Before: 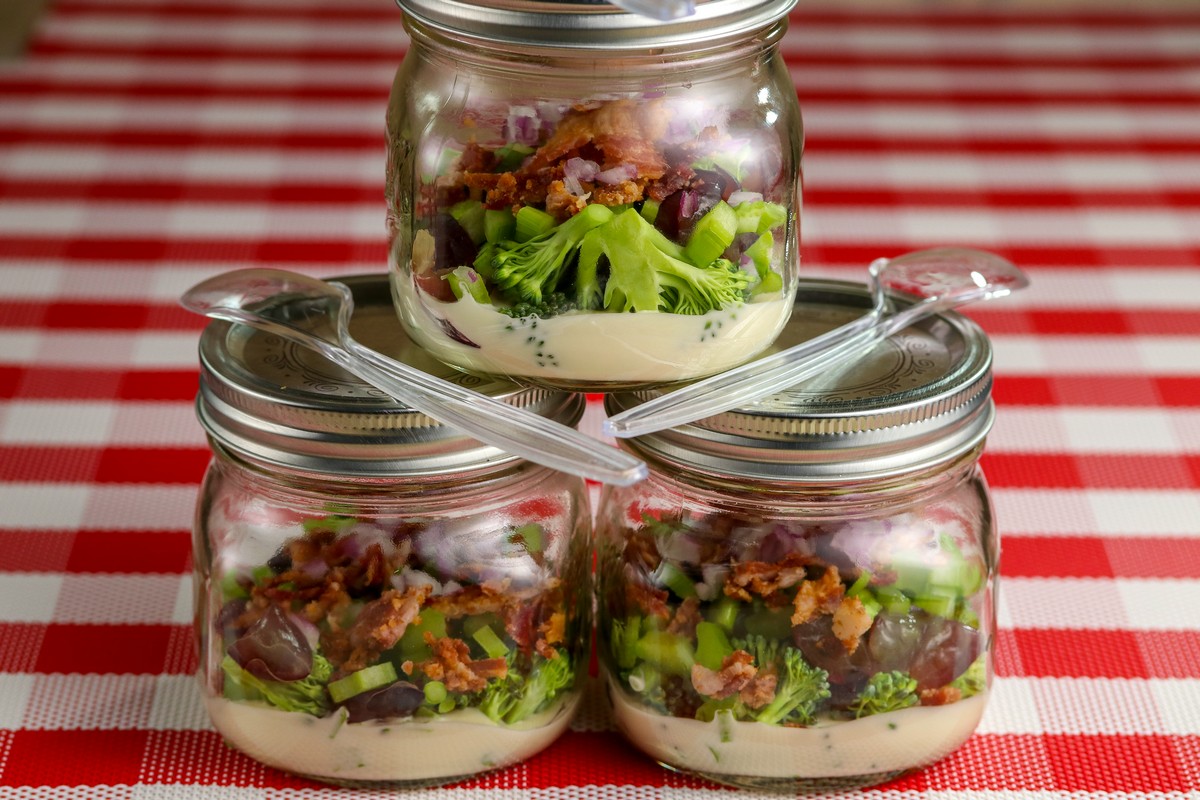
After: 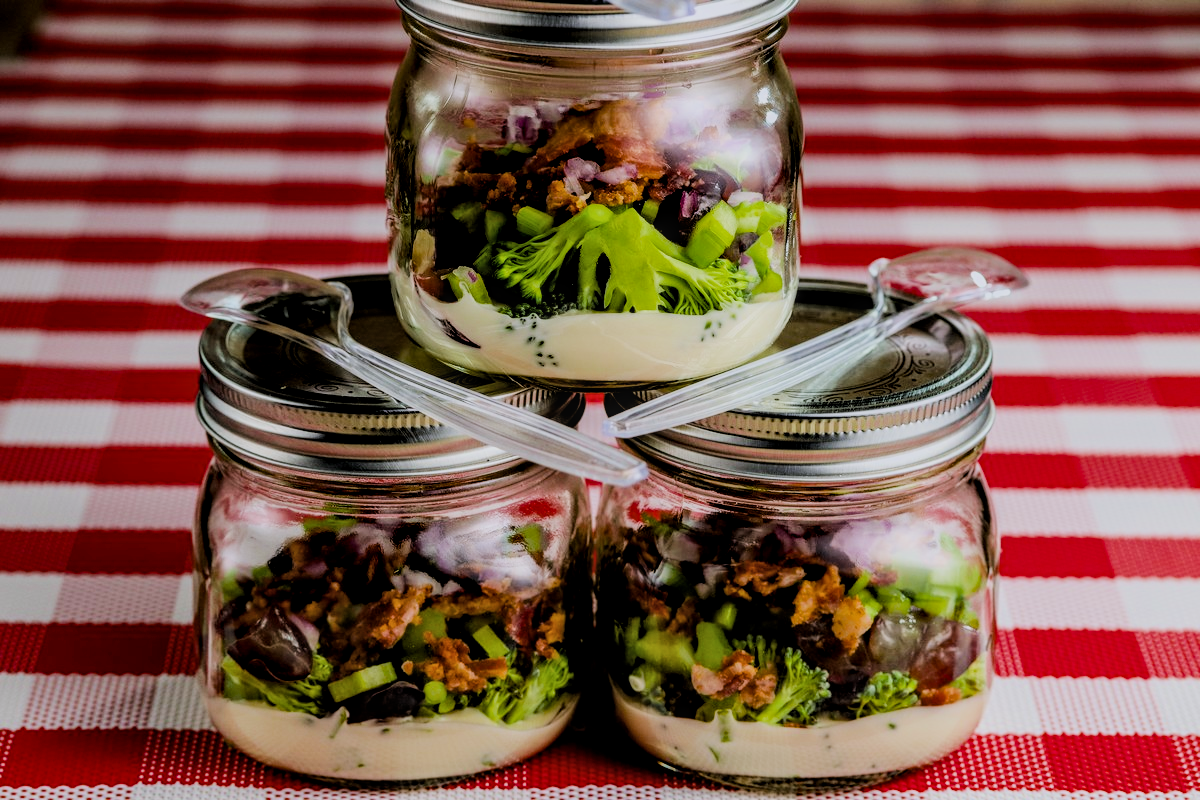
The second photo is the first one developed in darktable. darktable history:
local contrast: on, module defaults
color balance rgb: linear chroma grading › shadows 16%, perceptual saturation grading › global saturation 8%, perceptual saturation grading › shadows 4%, perceptual brilliance grading › global brilliance 2%, perceptual brilliance grading › highlights 8%, perceptual brilliance grading › shadows -4%, global vibrance 16%, saturation formula JzAzBz (2021)
white balance: red 0.984, blue 1.059
filmic rgb: black relative exposure -3.21 EV, white relative exposure 7.02 EV, hardness 1.46, contrast 1.35
